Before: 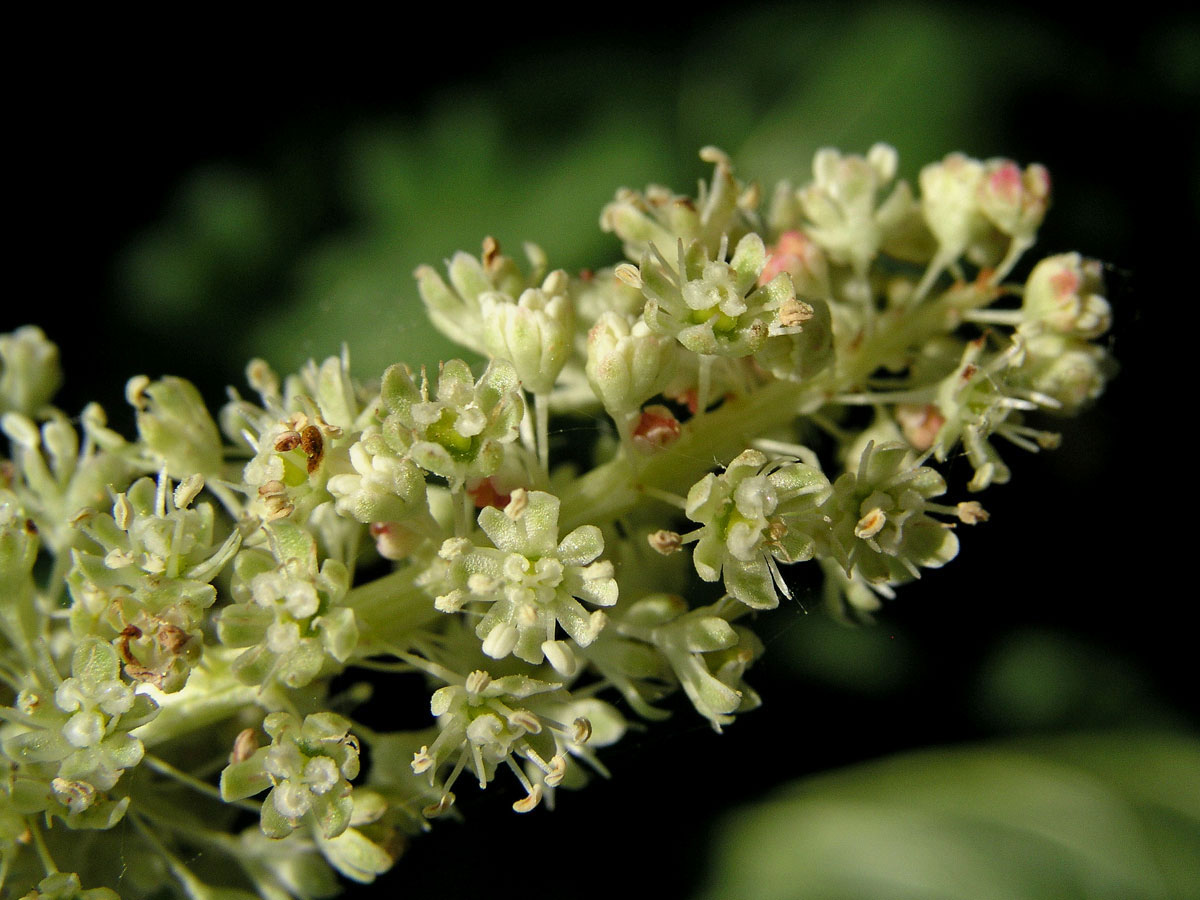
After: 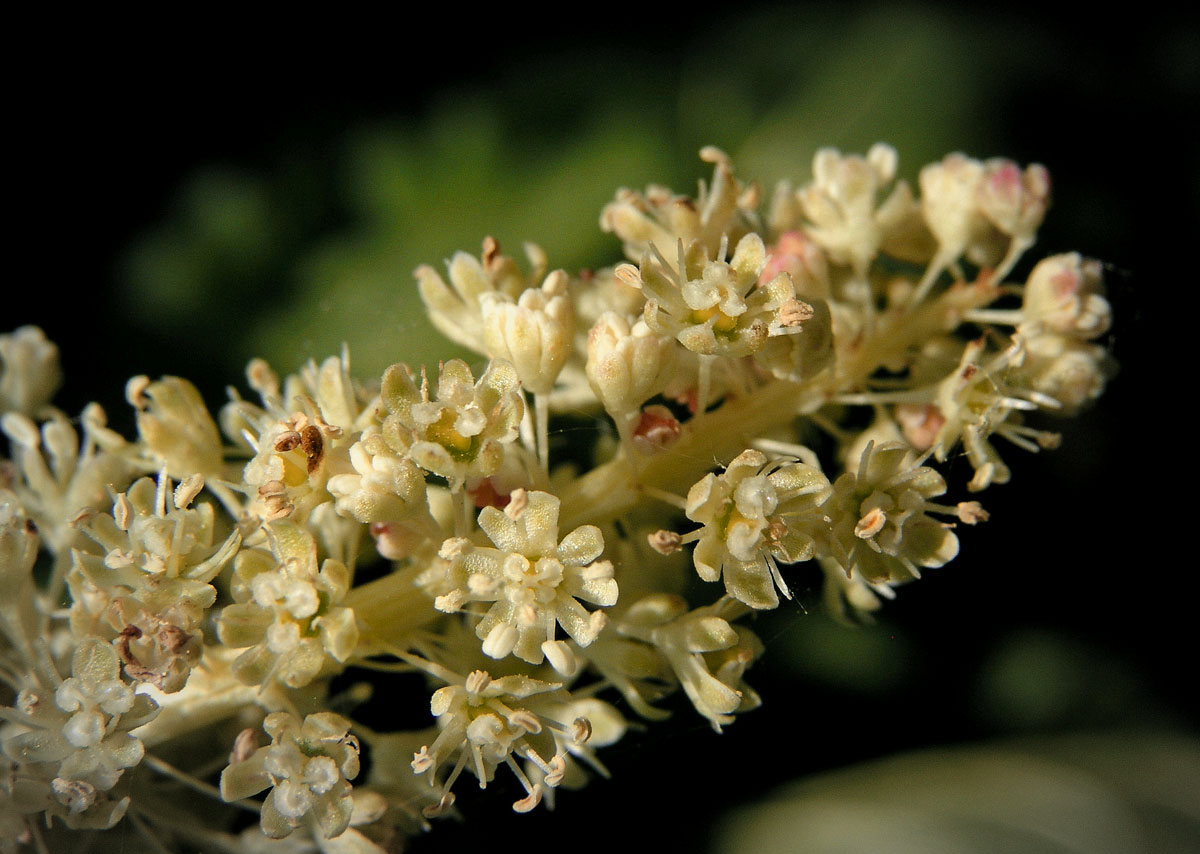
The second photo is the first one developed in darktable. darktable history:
vignetting: fall-off start 67.85%, fall-off radius 68.19%, automatic ratio true
color zones: curves: ch2 [(0, 0.5) (0.143, 0.5) (0.286, 0.416) (0.429, 0.5) (0.571, 0.5) (0.714, 0.5) (0.857, 0.5) (1, 0.5)]
crop and rotate: top 0.012%, bottom 5.083%
